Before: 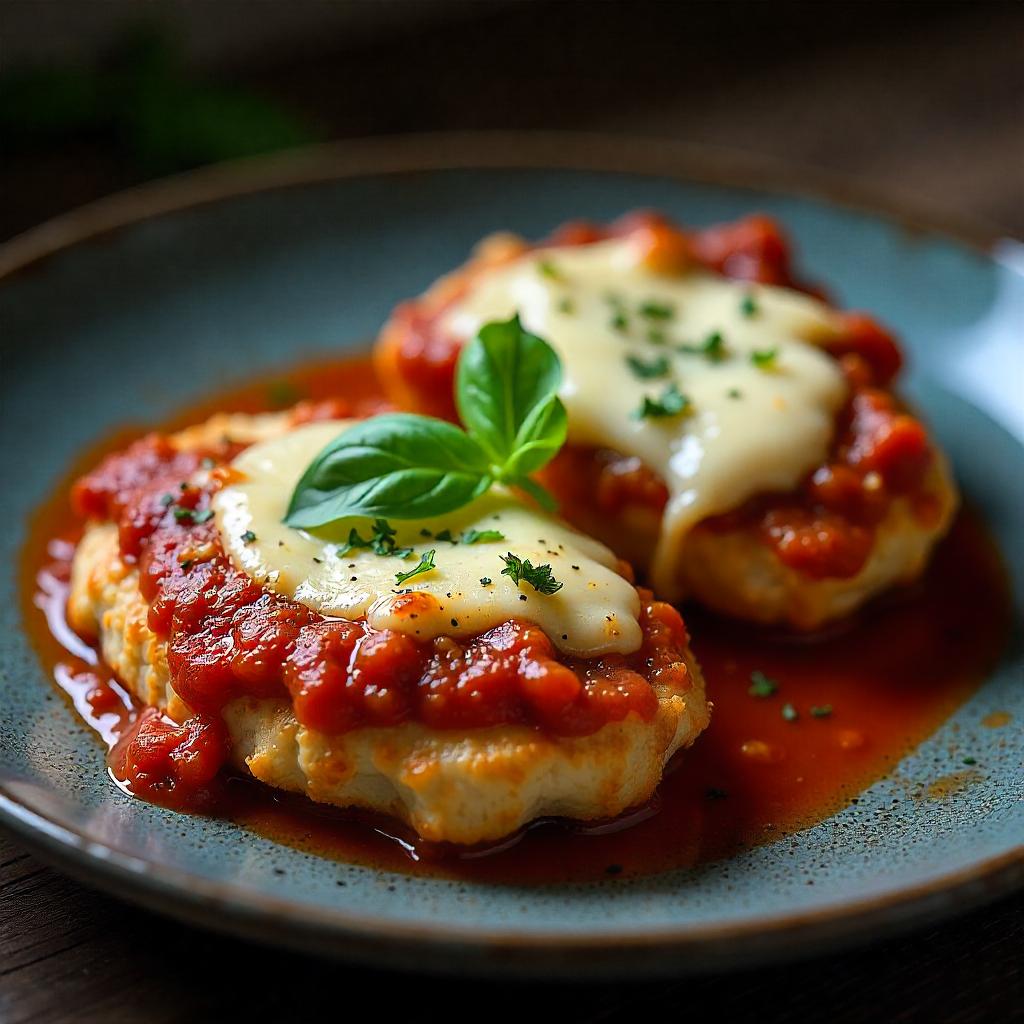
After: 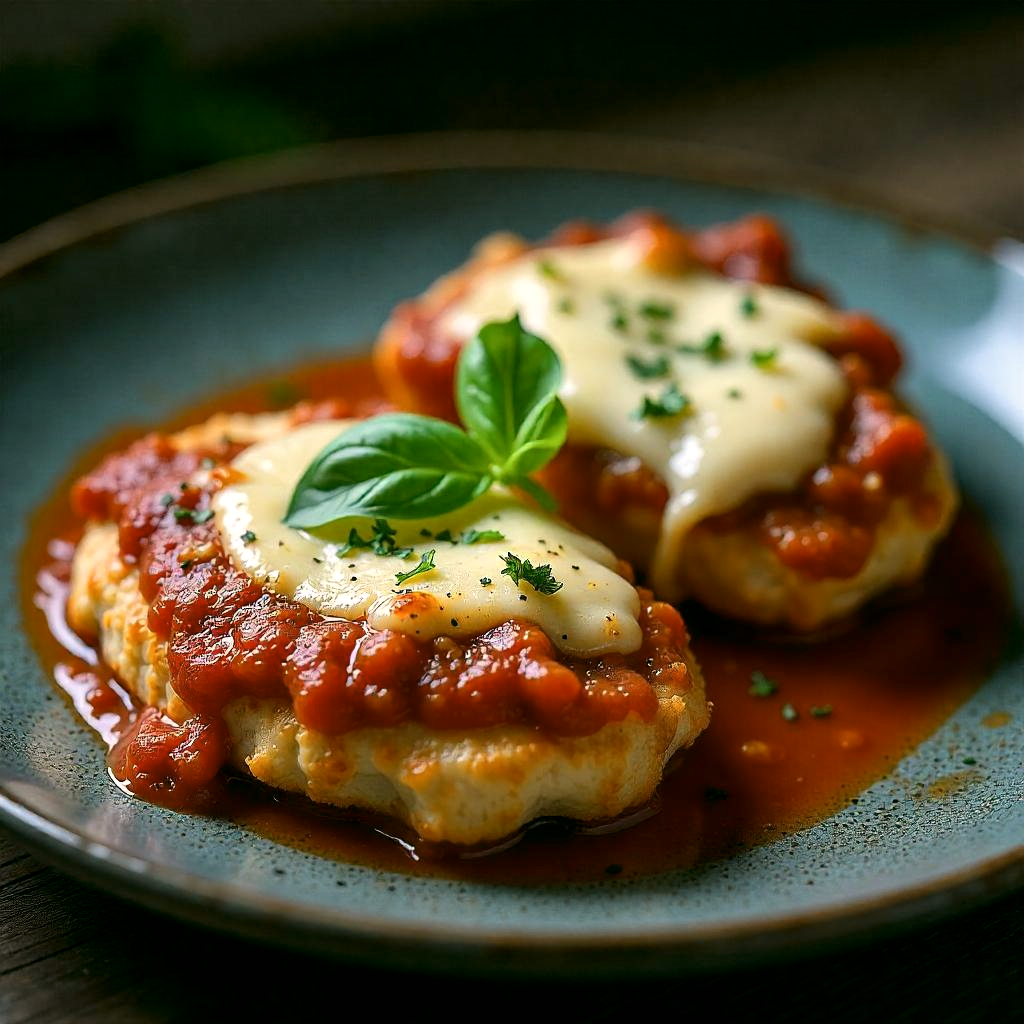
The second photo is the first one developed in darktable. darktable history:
contrast brightness saturation: contrast 0.015, saturation -0.069
local contrast: highlights 107%, shadows 98%, detail 119%, midtone range 0.2
color correction: highlights a* 4.4, highlights b* 4.92, shadows a* -7.14, shadows b* 4.73
